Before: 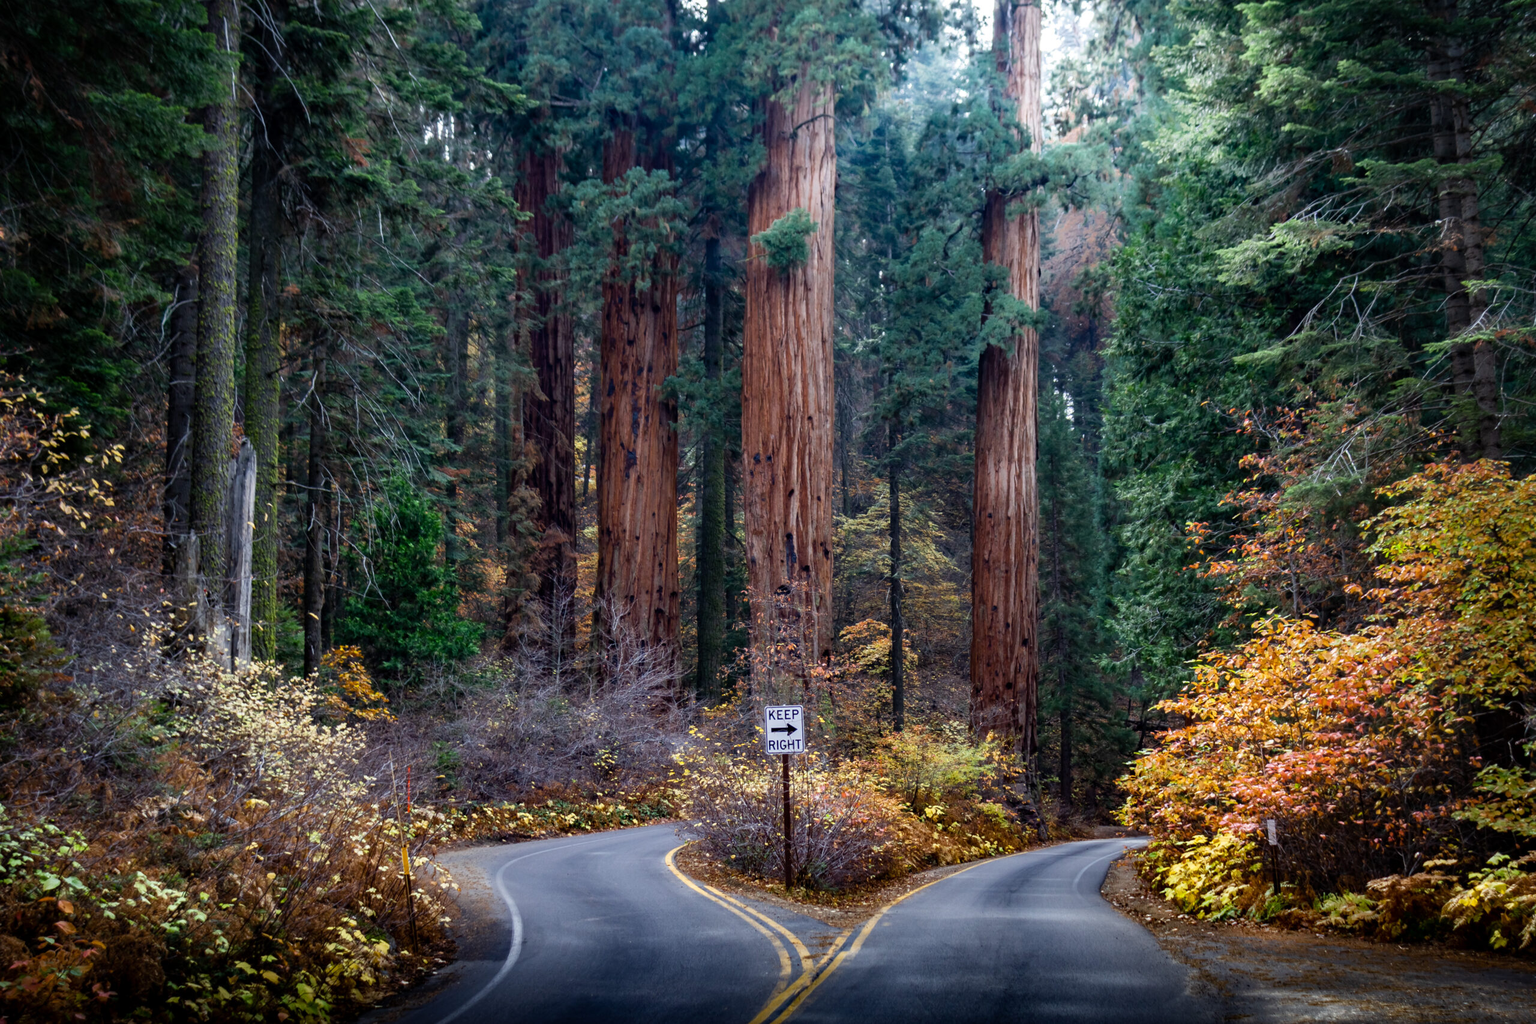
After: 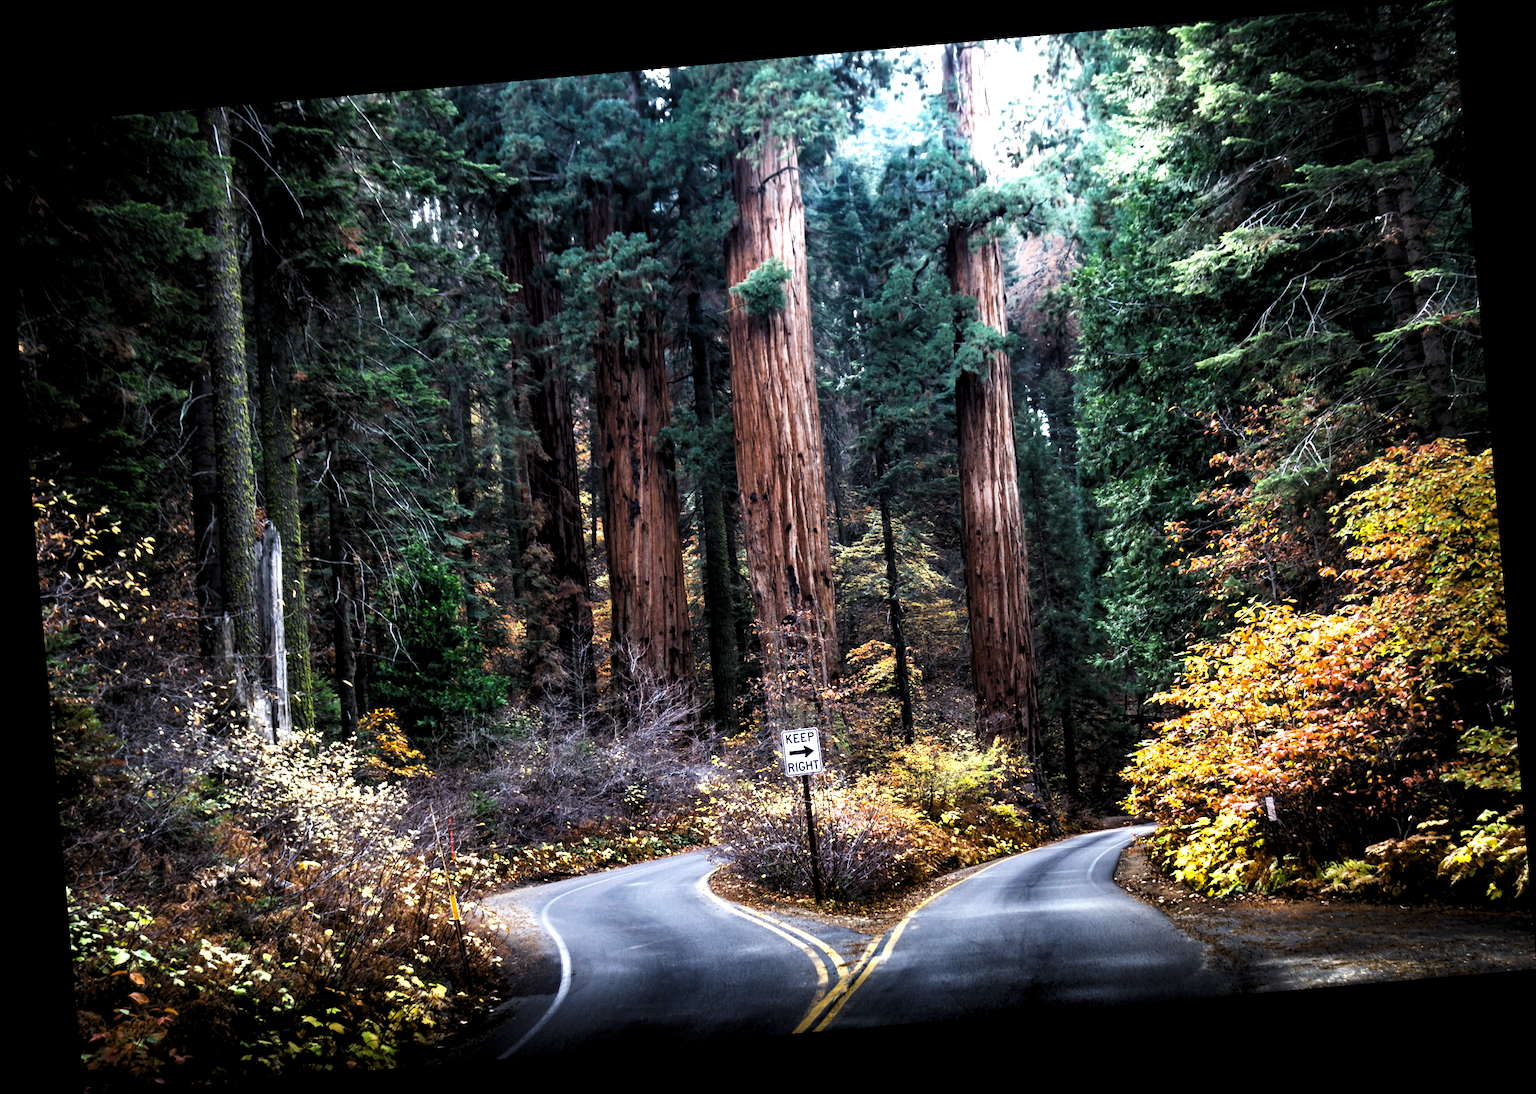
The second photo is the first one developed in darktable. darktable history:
base curve: curves: ch0 [(0, 0) (0.495, 0.917) (1, 1)], preserve colors none
rotate and perspective: rotation -4.98°, automatic cropping off
levels: levels [0.101, 0.578, 0.953]
